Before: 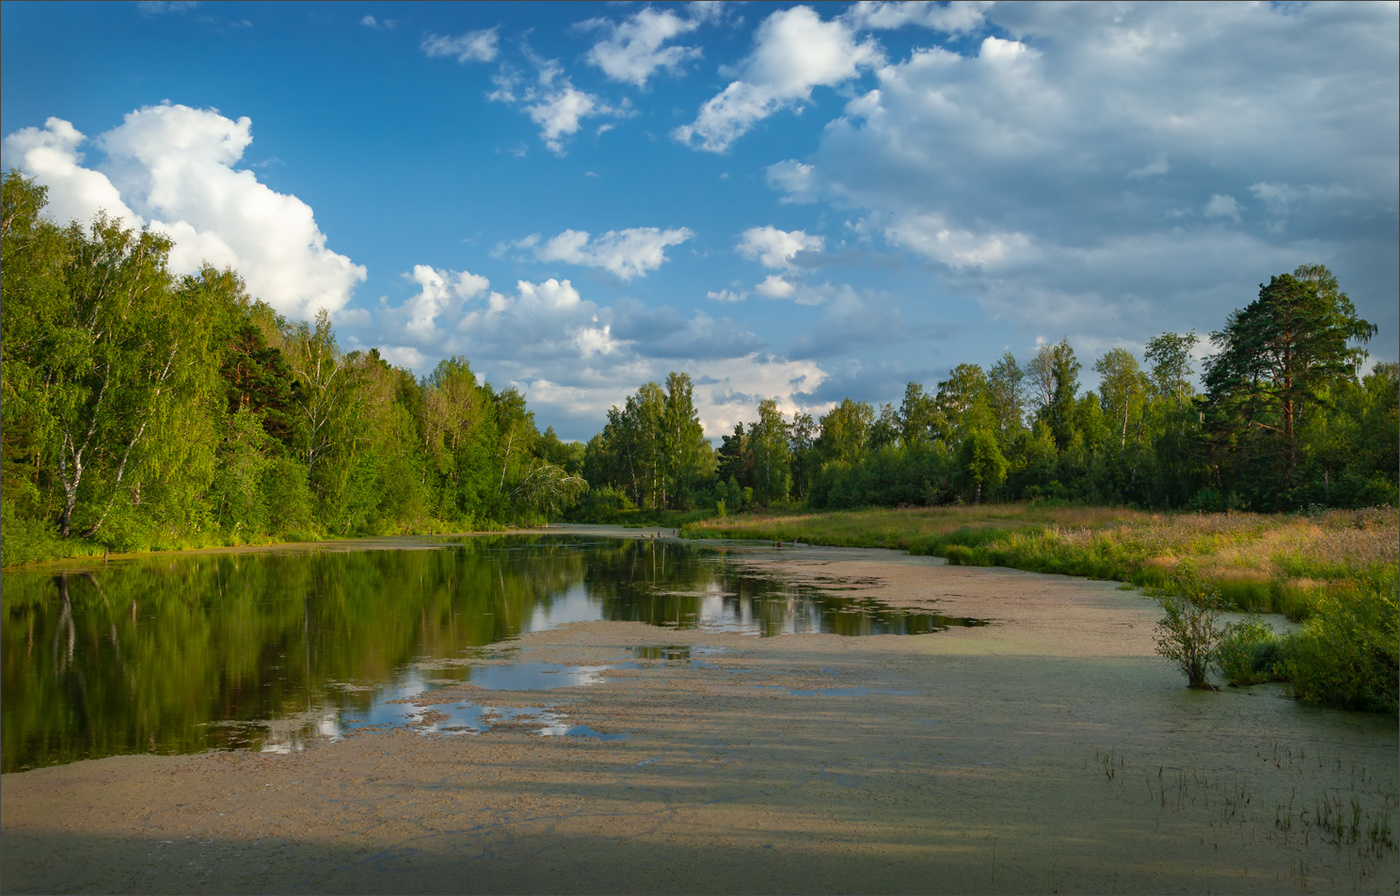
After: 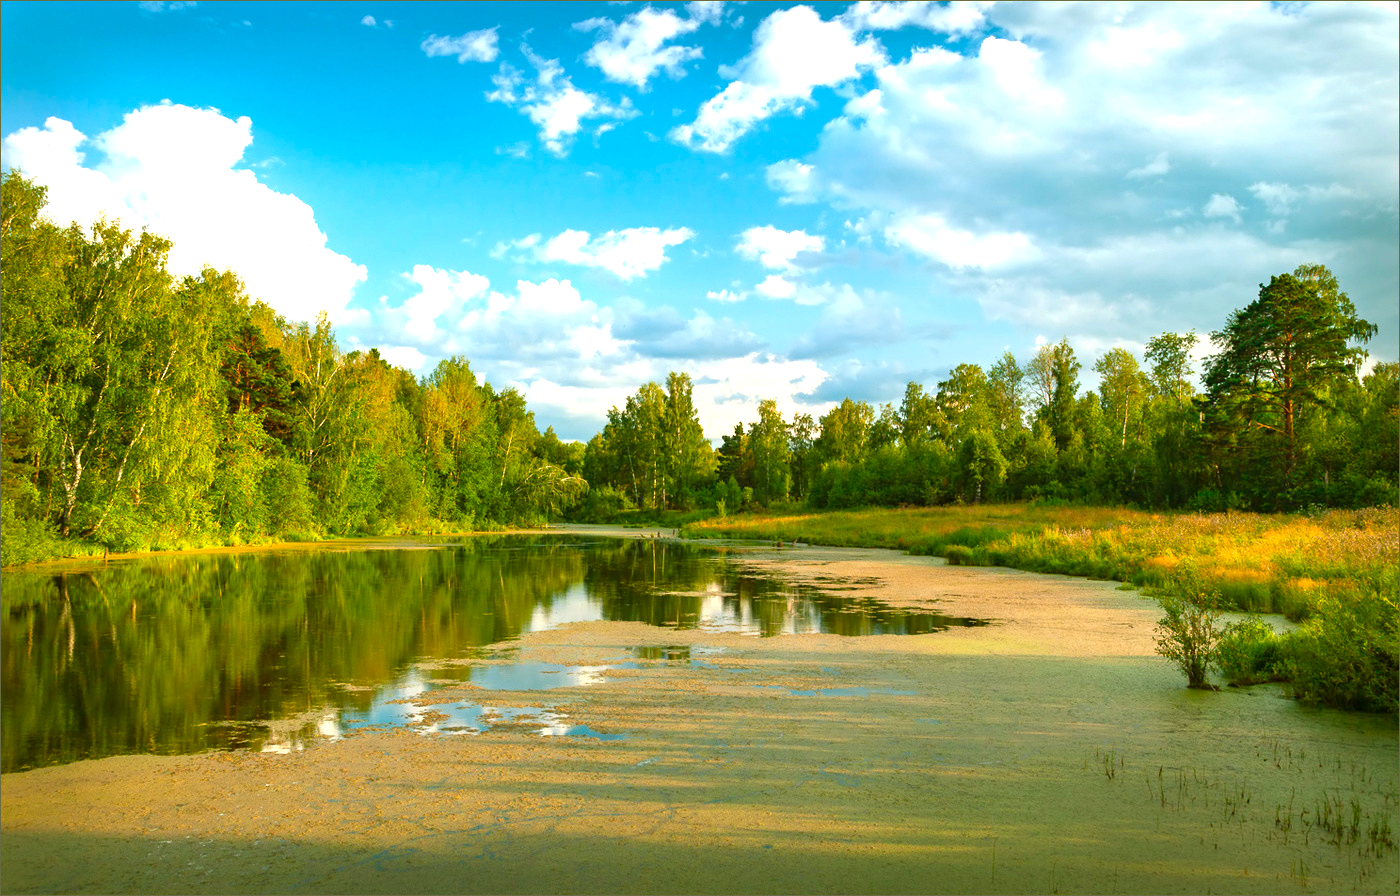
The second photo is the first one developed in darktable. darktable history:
levels: white 99.94%, levels [0, 0.394, 0.787]
color balance rgb: shadows lift › chroma 11.914%, shadows lift › hue 133.76°, power › luminance 9.821%, power › chroma 2.818%, power › hue 59.27°, linear chroma grading › global chroma 8.825%, perceptual saturation grading › global saturation 0.968%, perceptual brilliance grading › highlights 10.106%, perceptual brilliance grading › mid-tones 4.55%, global vibrance 20%
